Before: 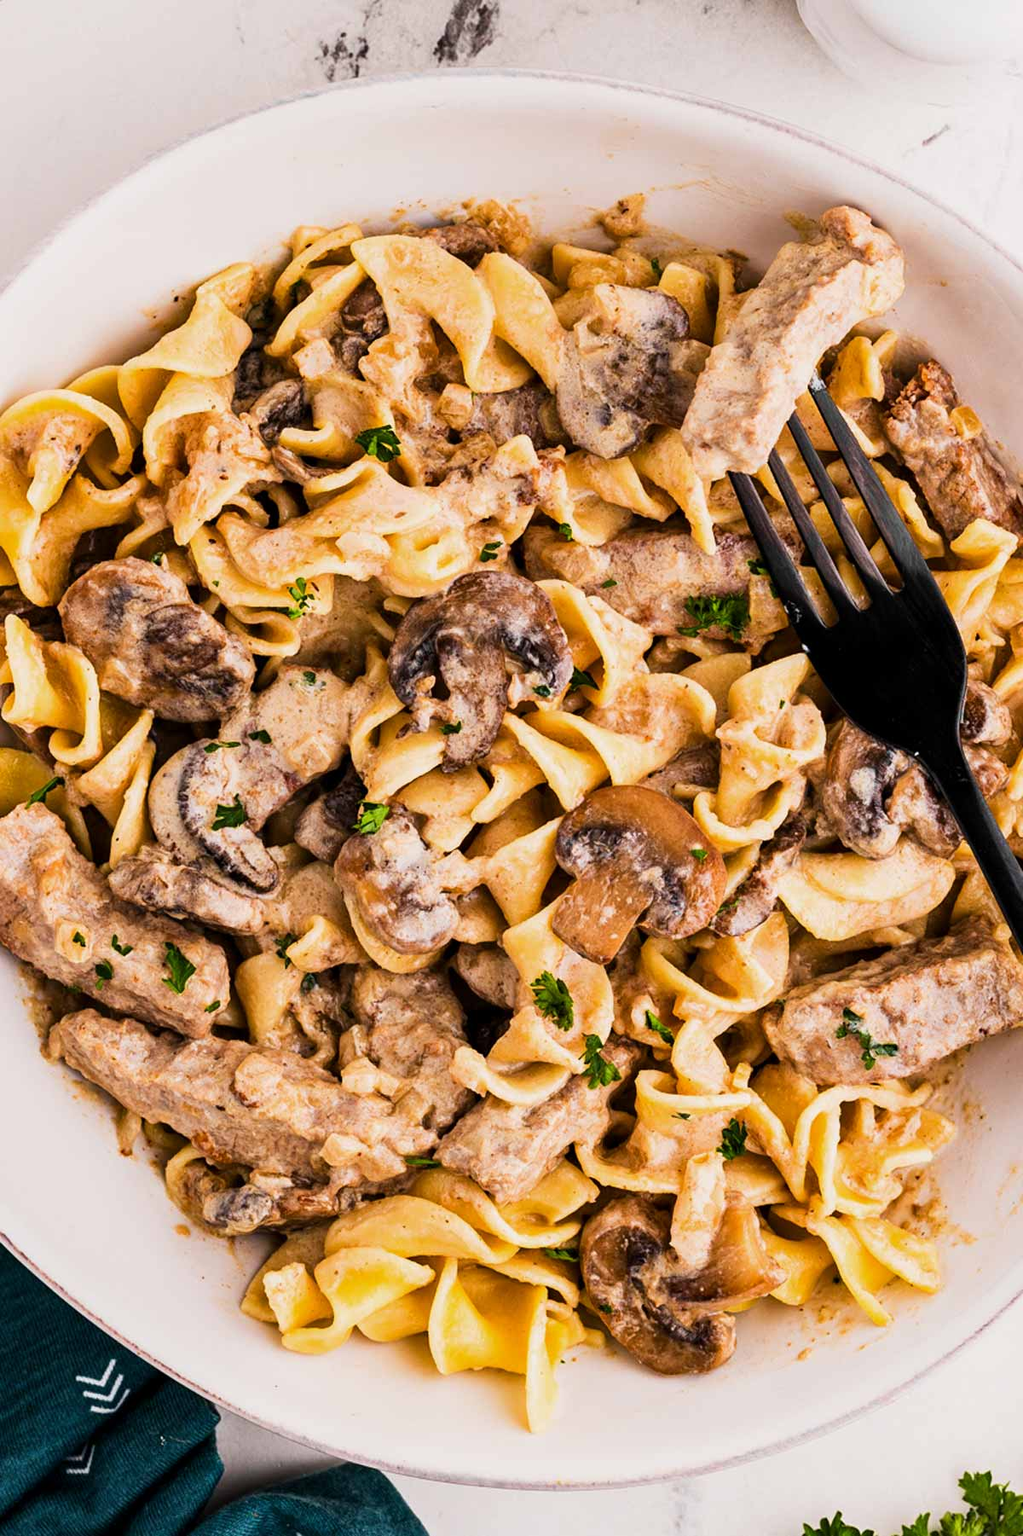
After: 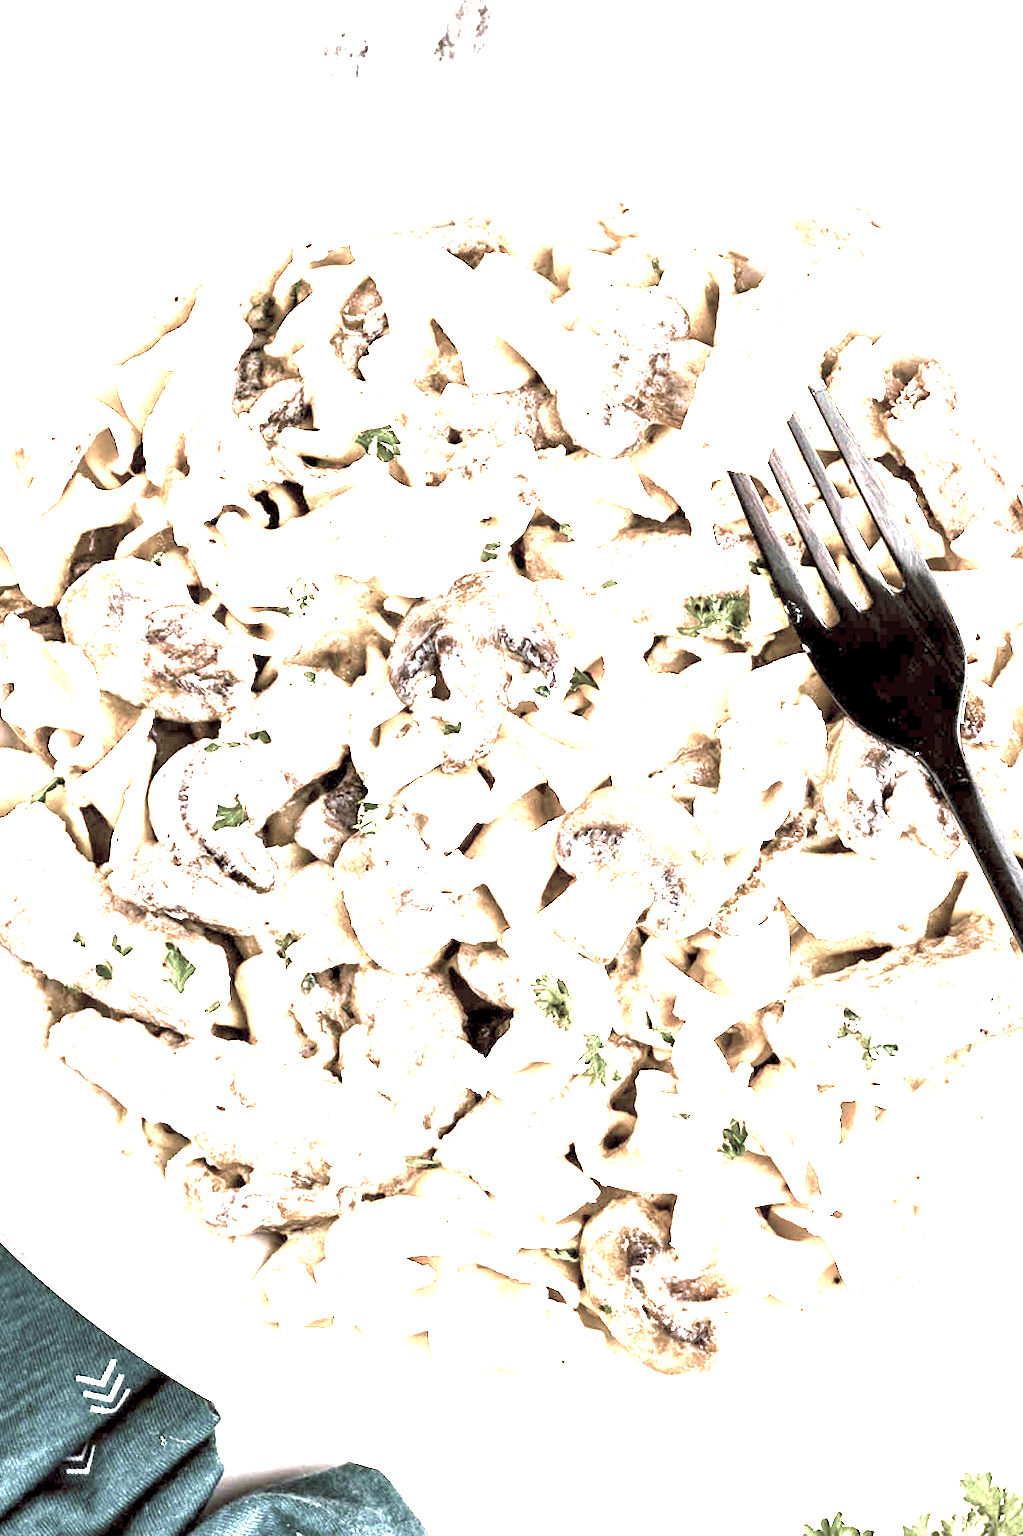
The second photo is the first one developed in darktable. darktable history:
tone equalizer: edges refinement/feathering 500, mask exposure compensation -1.25 EV, preserve details no
color balance rgb: shadows lift › chroma 11.813%, shadows lift › hue 132.55°, global offset › luminance -0.176%, global offset › chroma 0.273%, perceptual saturation grading › global saturation 0.537%, perceptual saturation grading › mid-tones 11.472%, perceptual brilliance grading › global brilliance 10.326%, perceptual brilliance grading › shadows 15.306%, global vibrance 20%
color correction: highlights b* -0.028, saturation 0.342
exposure: exposure 3.089 EV, compensate highlight preservation false
